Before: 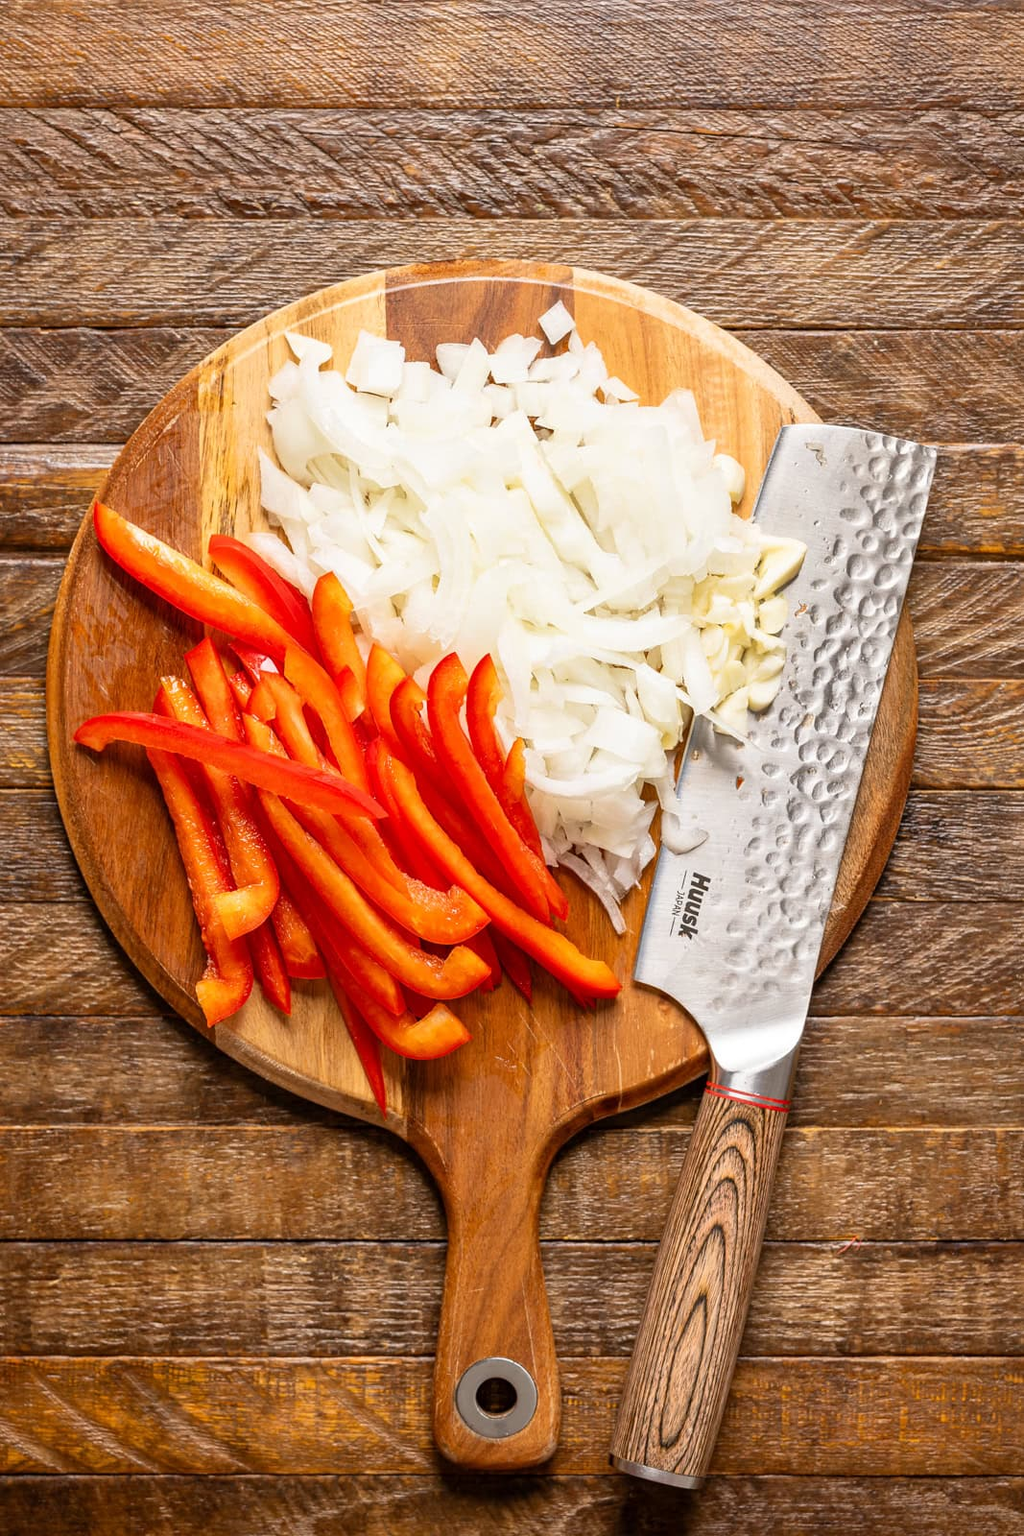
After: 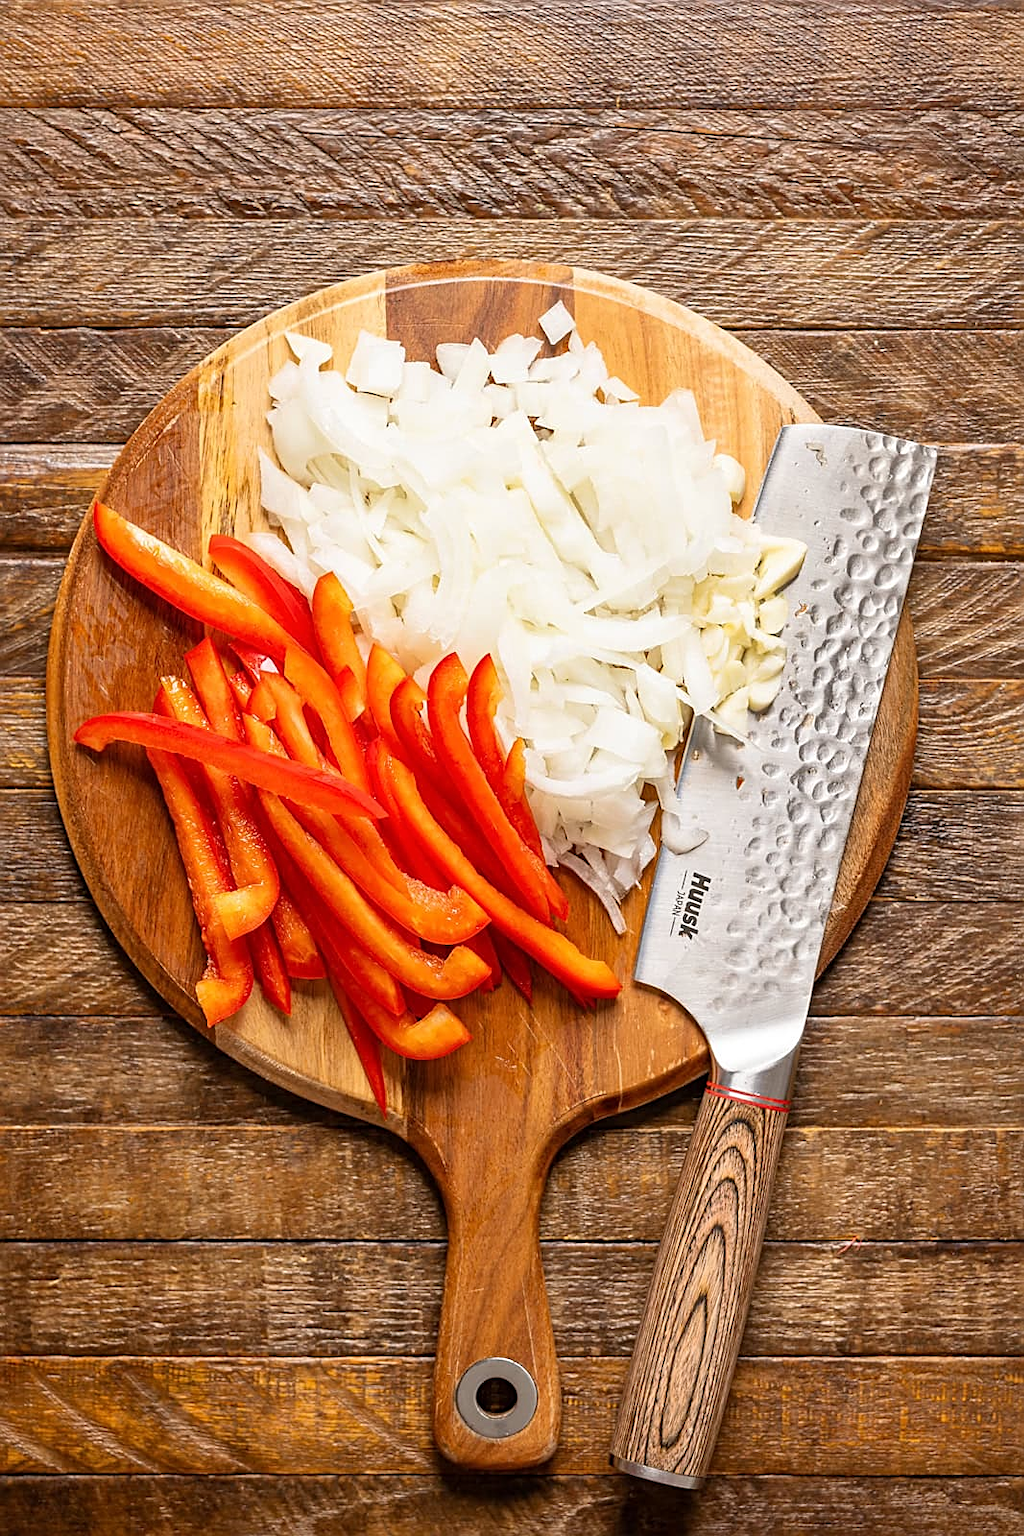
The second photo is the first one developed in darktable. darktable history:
base curve: curves: ch0 [(0, 0) (0.283, 0.295) (1, 1)], preserve colors none
sharpen: on, module defaults
